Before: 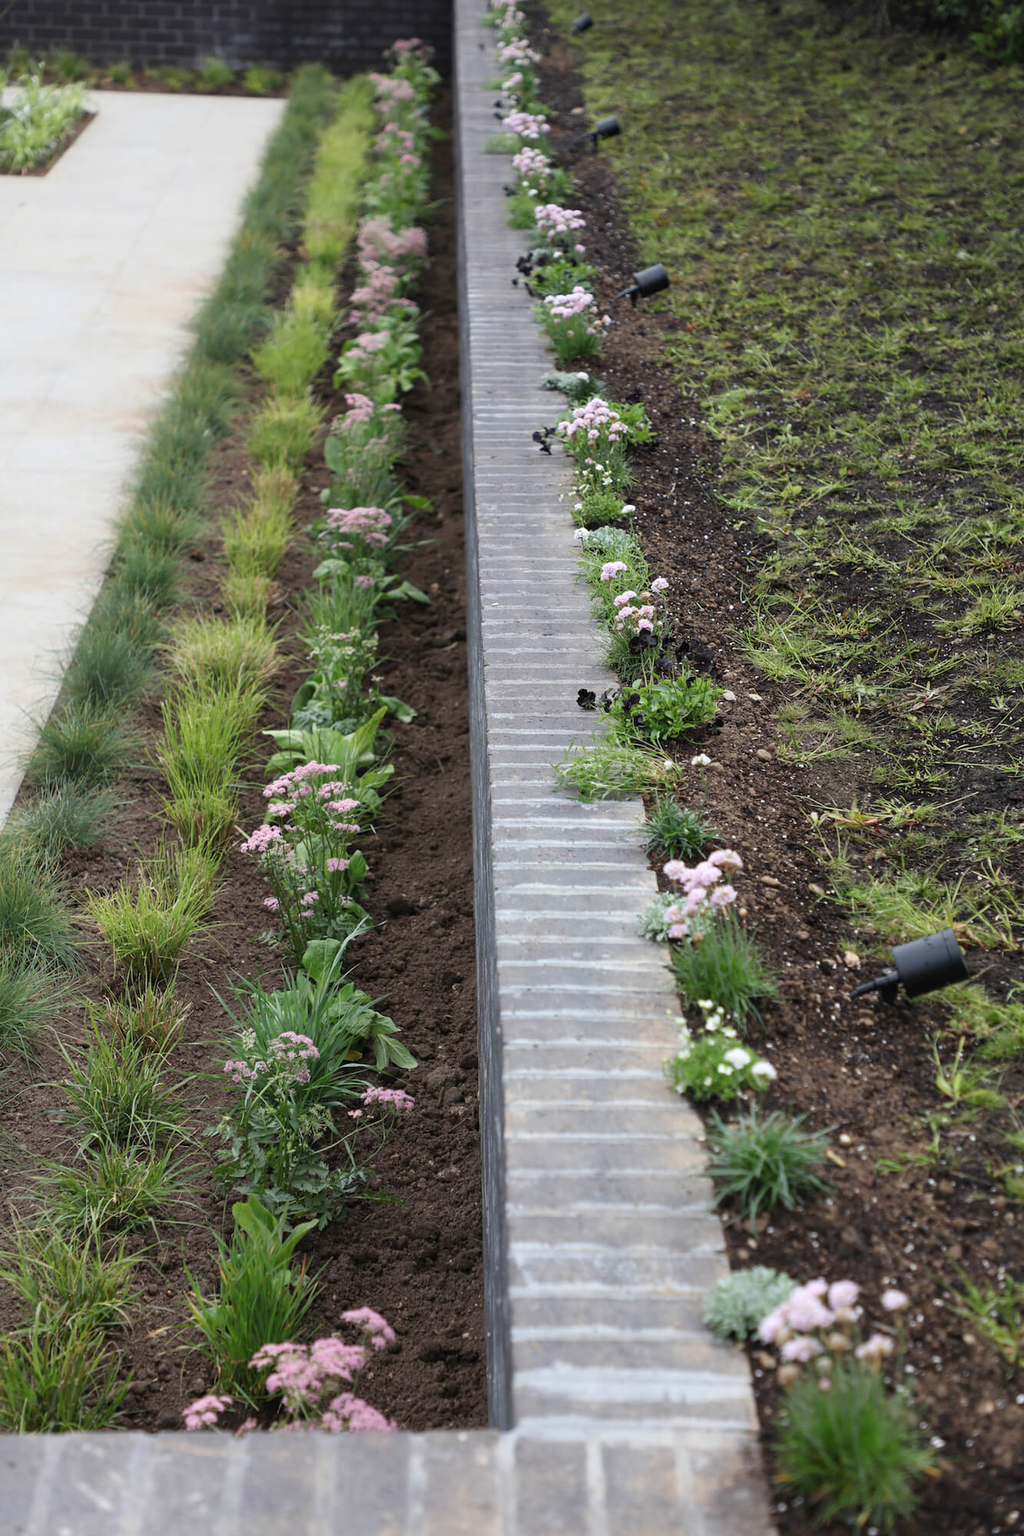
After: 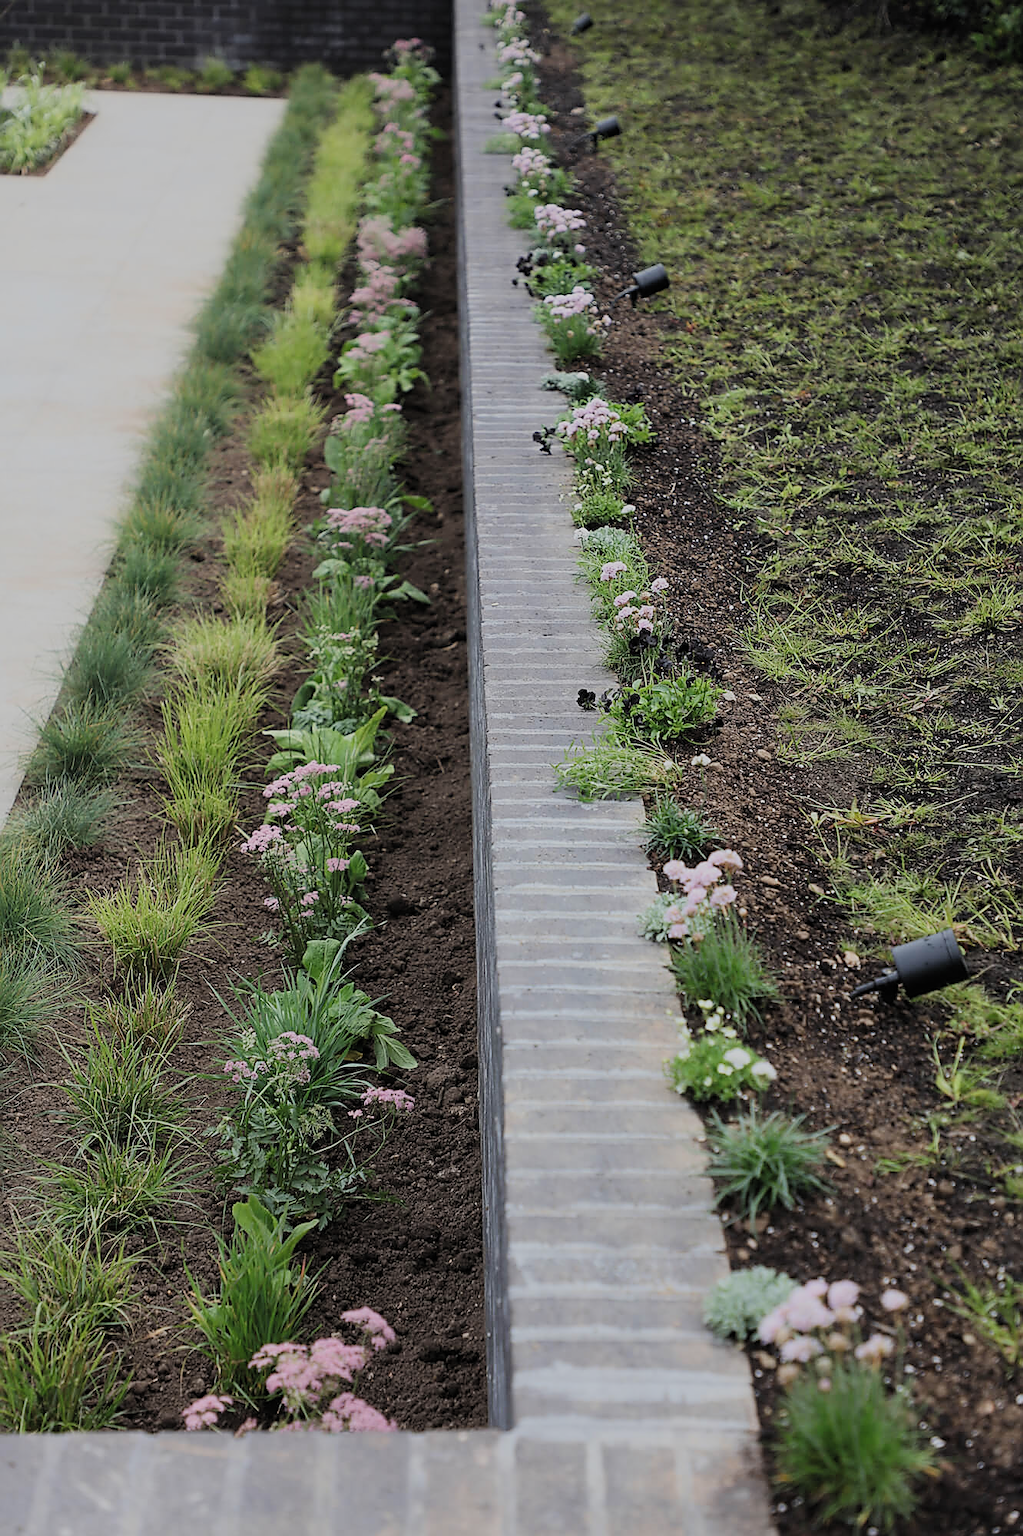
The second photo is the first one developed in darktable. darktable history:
filmic rgb: black relative exposure -7.39 EV, white relative exposure 5.06 EV, threshold 5.98 EV, hardness 3.2, preserve chrominance RGB euclidean norm, color science v5 (2021), contrast in shadows safe, contrast in highlights safe, enable highlight reconstruction true
sharpen: radius 1.389, amount 1.256, threshold 0.79
